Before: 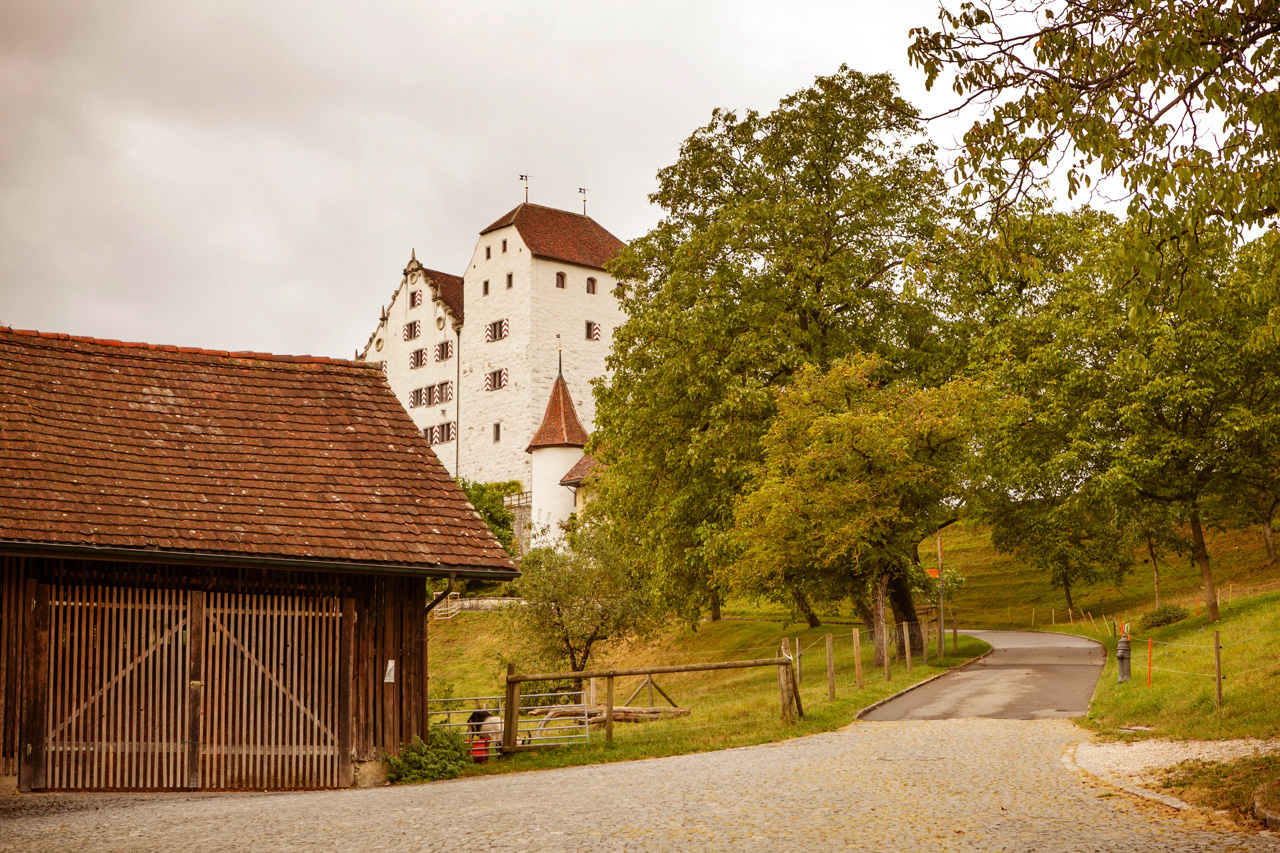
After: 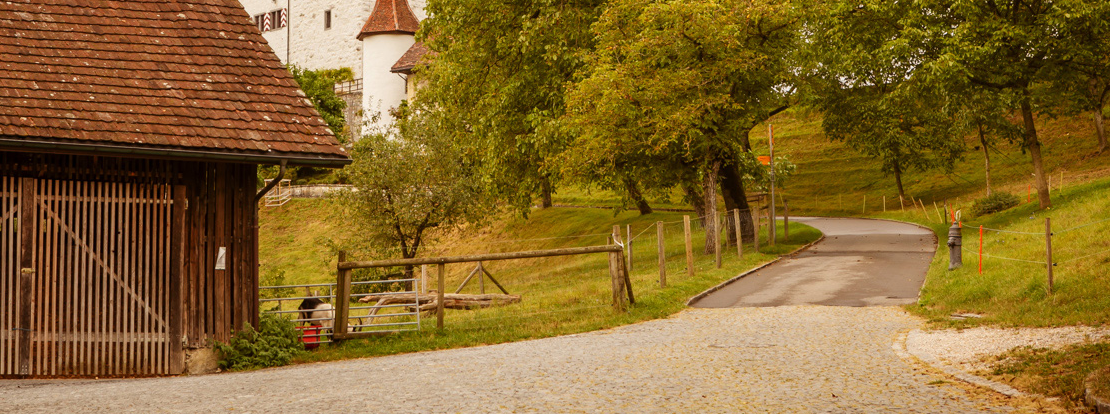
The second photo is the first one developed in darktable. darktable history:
crop and rotate: left 13.281%, top 48.63%, bottom 2.789%
